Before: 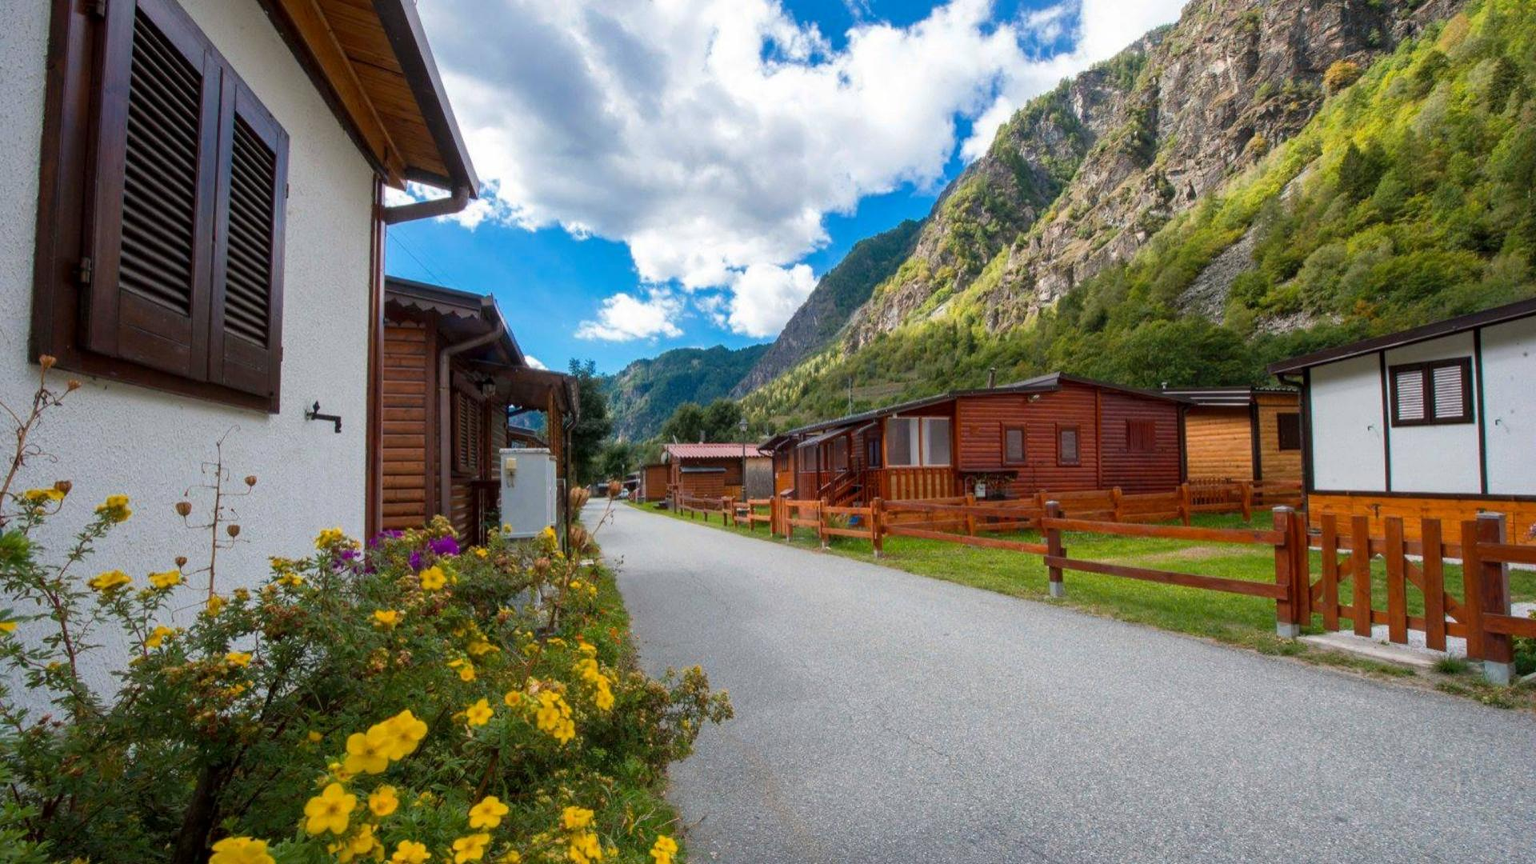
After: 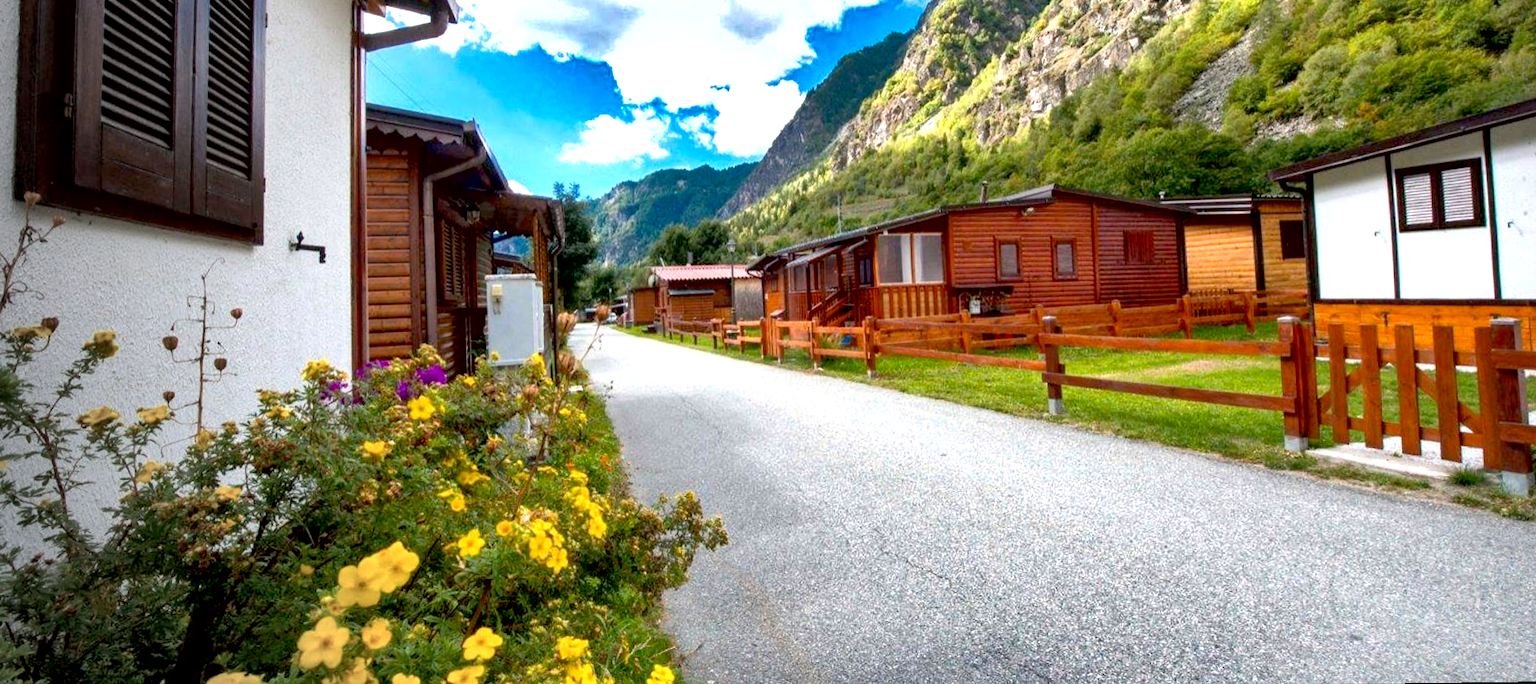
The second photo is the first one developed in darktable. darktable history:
crop and rotate: top 19.998%
rotate and perspective: rotation -1.32°, lens shift (horizontal) -0.031, crop left 0.015, crop right 0.985, crop top 0.047, crop bottom 0.982
contrast brightness saturation: saturation -0.05
shadows and highlights: shadows 60, highlights -60.23, soften with gaussian
vignetting: fall-off start 73.57%, center (0.22, -0.235)
exposure: black level correction 0.01, exposure 1 EV, compensate highlight preservation false
